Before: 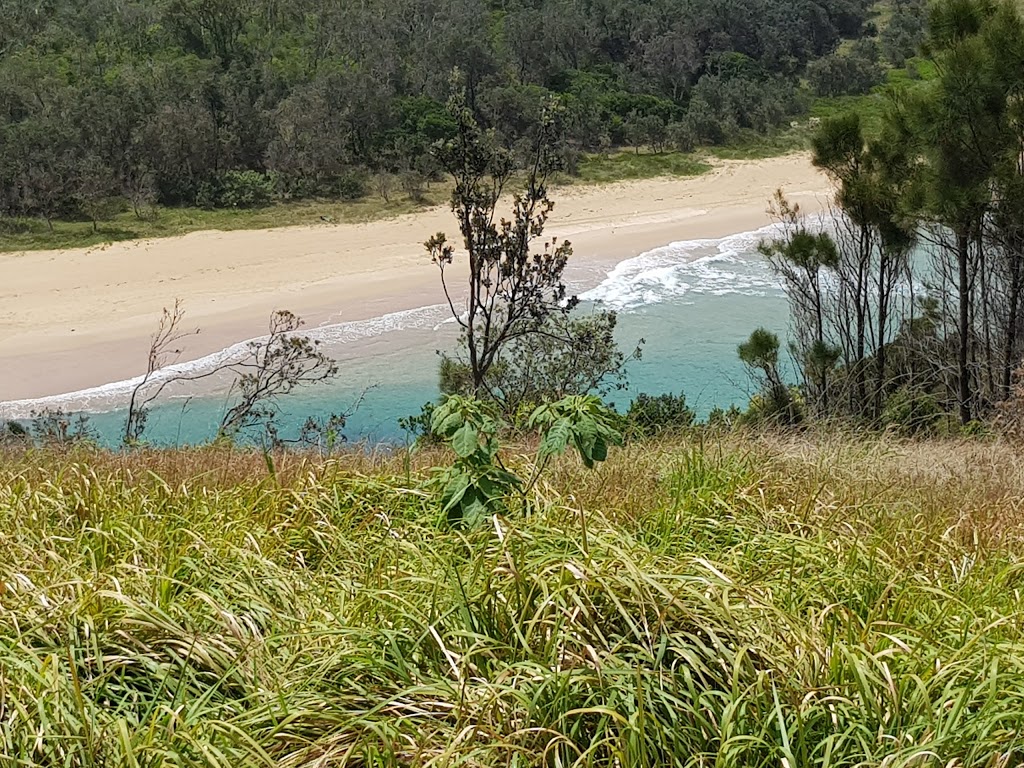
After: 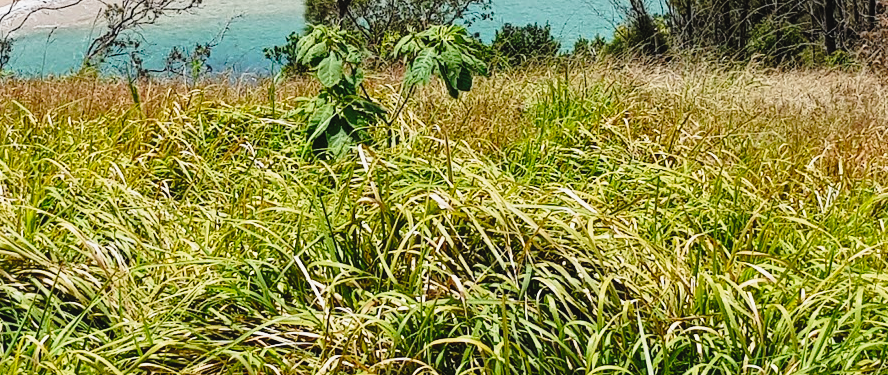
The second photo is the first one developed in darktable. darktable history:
color calibration: illuminant same as pipeline (D50), adaptation XYZ, x 0.346, y 0.359, temperature 5008.43 K
crop and rotate: left 13.23%, top 48.294%, bottom 2.837%
tone curve: curves: ch0 [(0, 0.032) (0.078, 0.052) (0.236, 0.168) (0.43, 0.472) (0.508, 0.566) (0.66, 0.754) (0.79, 0.883) (0.994, 0.974)]; ch1 [(0, 0) (0.161, 0.092) (0.35, 0.33) (0.379, 0.401) (0.456, 0.456) (0.508, 0.501) (0.547, 0.531) (0.573, 0.563) (0.625, 0.602) (0.718, 0.734) (1, 1)]; ch2 [(0, 0) (0.369, 0.427) (0.44, 0.434) (0.502, 0.501) (0.54, 0.537) (0.586, 0.59) (0.621, 0.604) (1, 1)], preserve colors none
